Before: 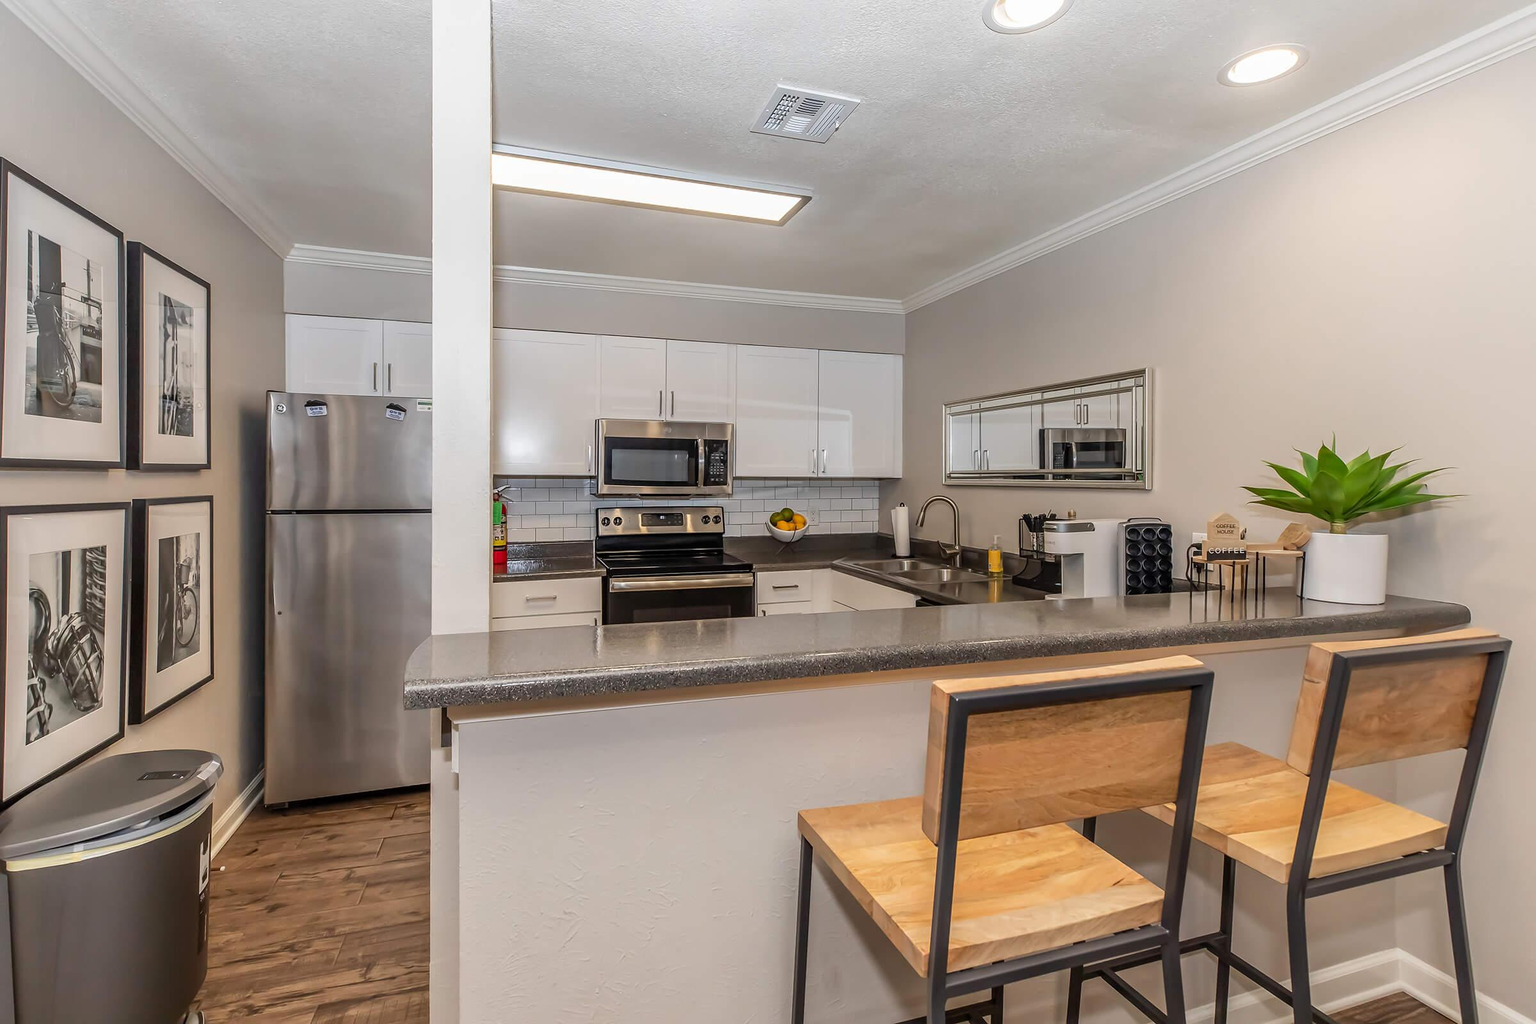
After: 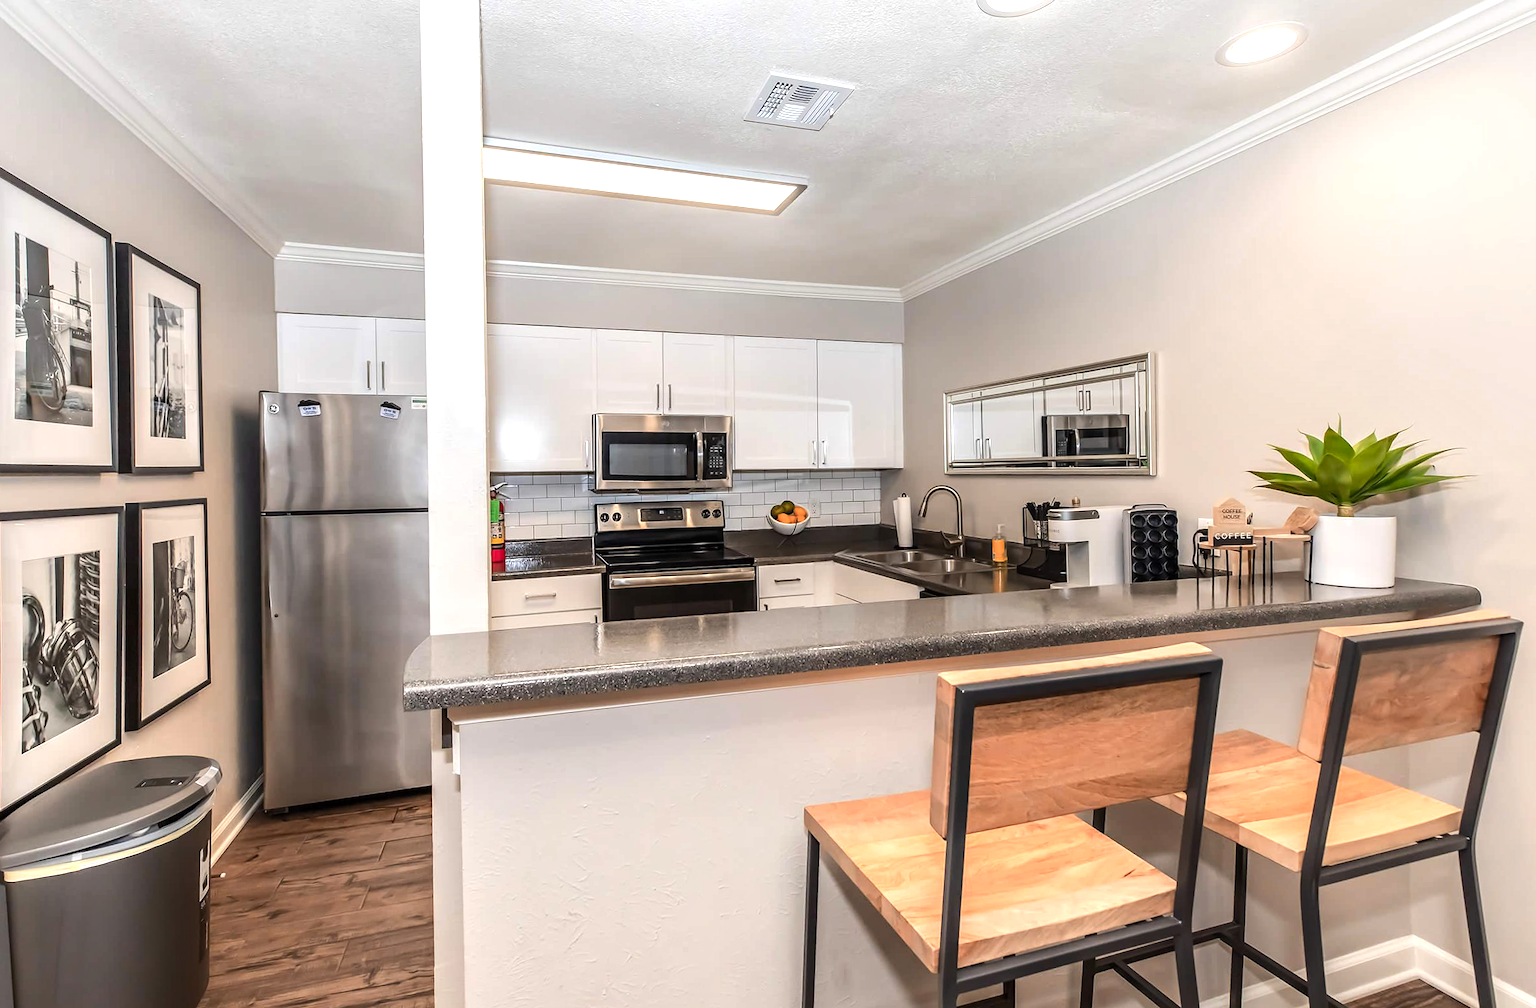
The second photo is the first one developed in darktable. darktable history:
tone equalizer: -8 EV 0.001 EV, -7 EV -0.002 EV, -6 EV 0.002 EV, -5 EV -0.03 EV, -4 EV -0.116 EV, -3 EV -0.169 EV, -2 EV 0.24 EV, -1 EV 0.702 EV, +0 EV 0.493 EV
color zones: curves: ch1 [(0, 0.469) (0.072, 0.457) (0.243, 0.494) (0.429, 0.5) (0.571, 0.5) (0.714, 0.5) (0.857, 0.5) (1, 0.469)]; ch2 [(0, 0.499) (0.143, 0.467) (0.242, 0.436) (0.429, 0.493) (0.571, 0.5) (0.714, 0.5) (0.857, 0.5) (1, 0.499)]
rotate and perspective: rotation -1°, crop left 0.011, crop right 0.989, crop top 0.025, crop bottom 0.975
